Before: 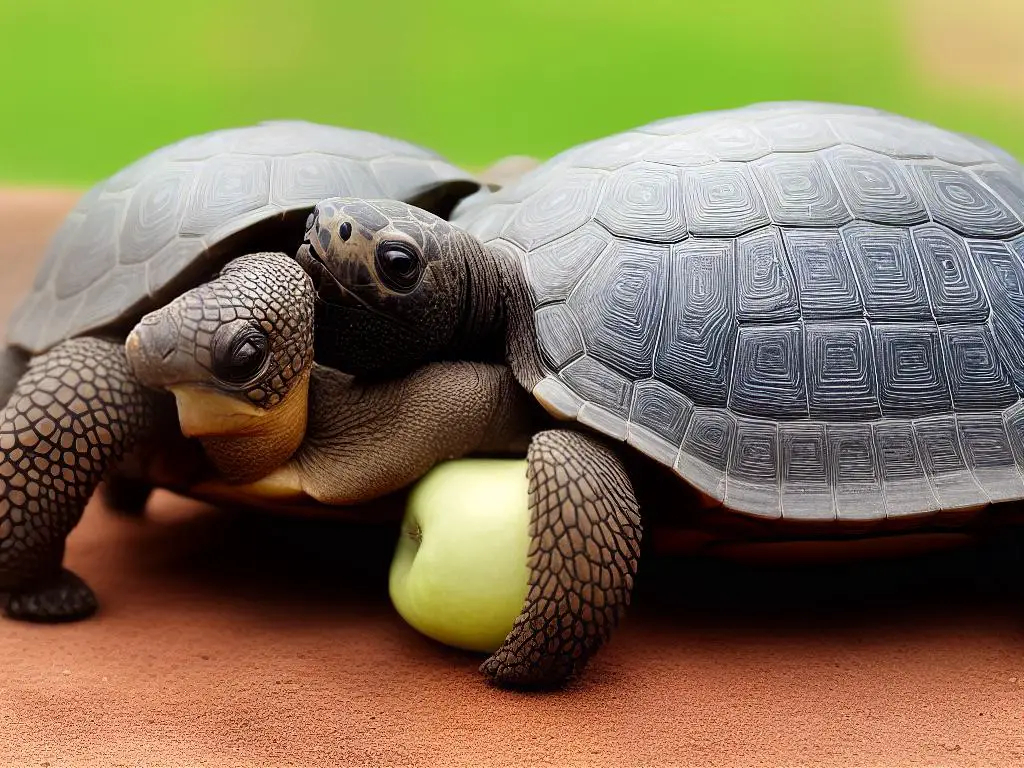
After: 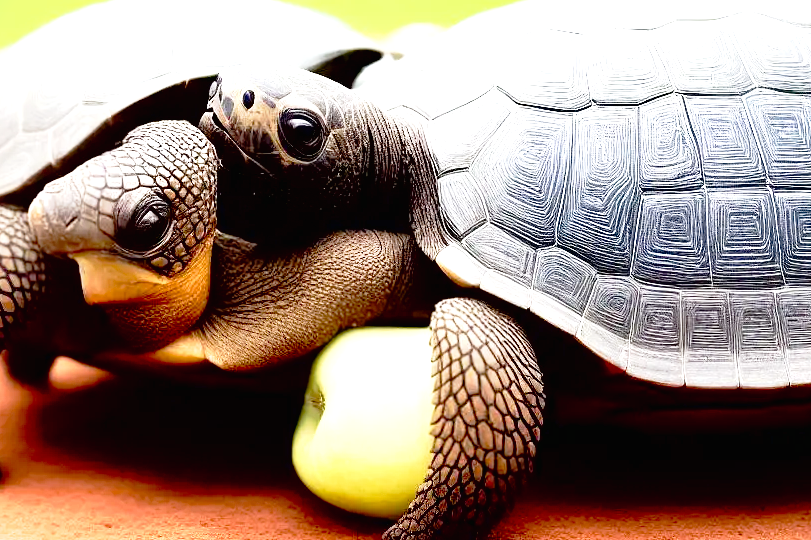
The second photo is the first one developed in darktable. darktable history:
vignetting: fall-off start 116.5%, fall-off radius 58.29%, brightness -0.875
crop: left 9.498%, top 17.228%, right 11.295%, bottom 12.341%
tone curve: curves: ch0 [(0, 0.009) (0.105, 0.08) (0.195, 0.18) (0.283, 0.316) (0.384, 0.434) (0.485, 0.531) (0.638, 0.69) (0.81, 0.872) (1, 0.977)]; ch1 [(0, 0) (0.161, 0.092) (0.35, 0.33) (0.379, 0.401) (0.456, 0.469) (0.502, 0.5) (0.525, 0.514) (0.586, 0.617) (0.635, 0.655) (1, 1)]; ch2 [(0, 0) (0.371, 0.362) (0.437, 0.437) (0.48, 0.49) (0.53, 0.515) (0.56, 0.571) (0.622, 0.606) (1, 1)], preserve colors none
contrast brightness saturation: saturation -0.058
exposure: black level correction 0.009, exposure 1.433 EV, compensate highlight preservation false
